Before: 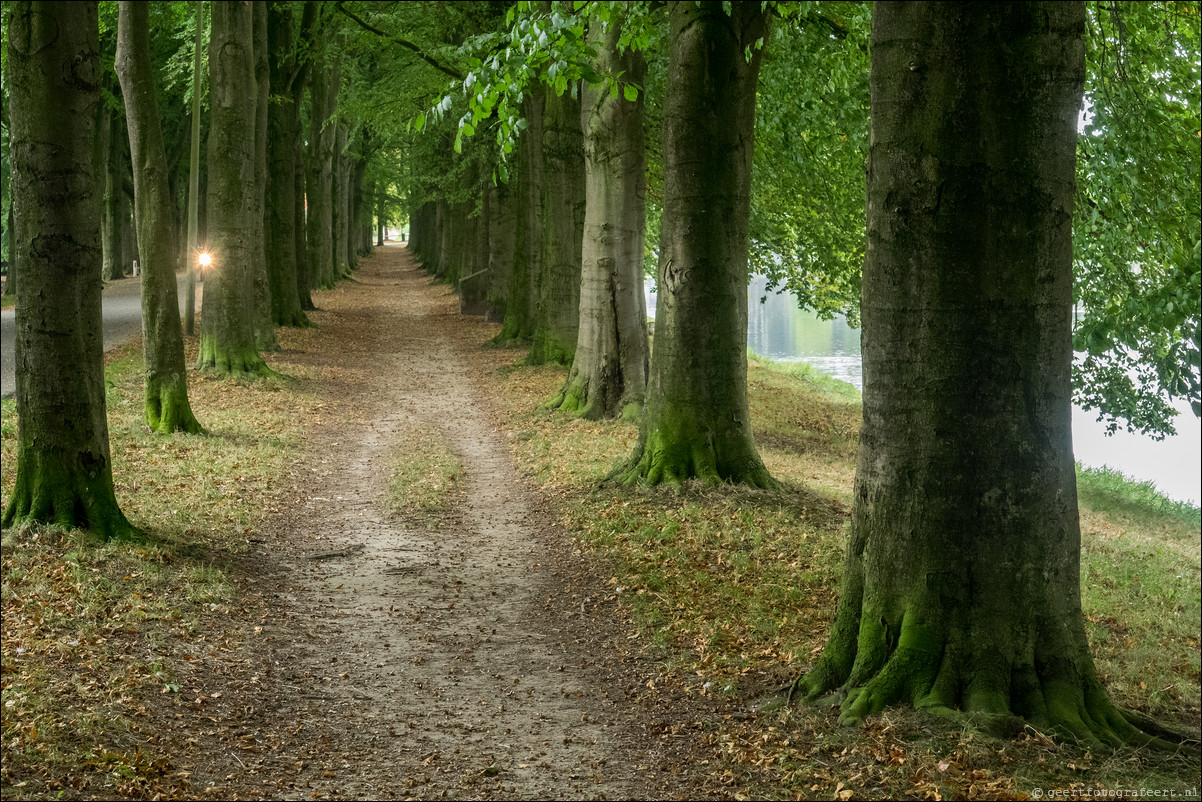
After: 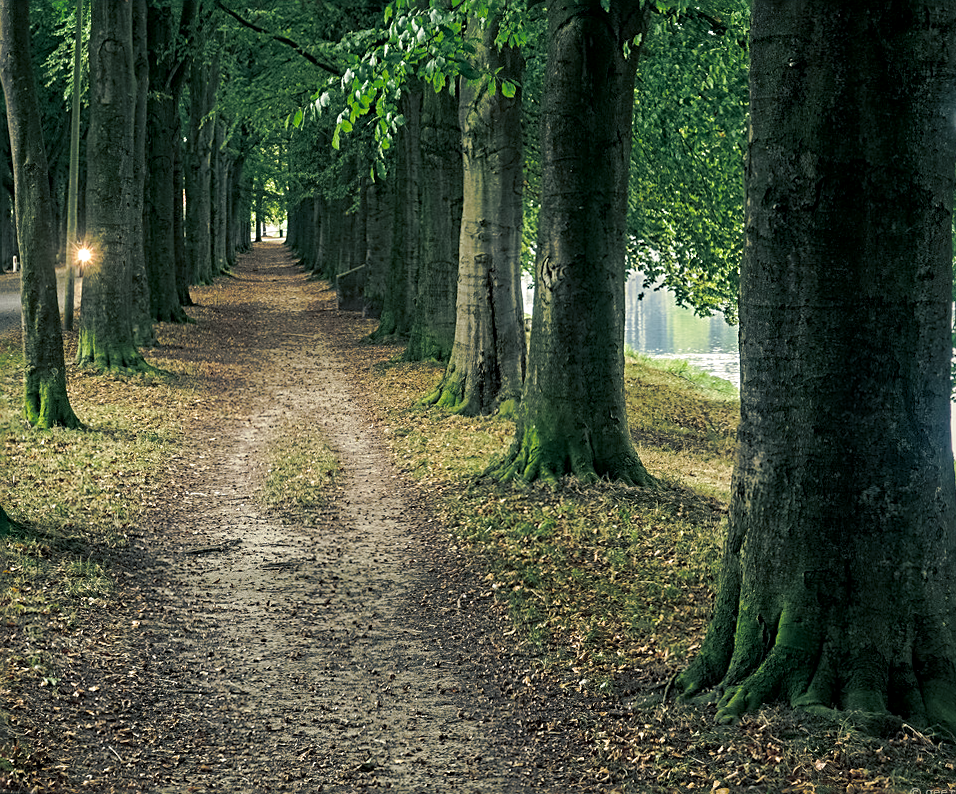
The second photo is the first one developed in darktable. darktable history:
crop and rotate: left 9.597%, right 10.195%
tone equalizer: on, module defaults
local contrast: highlights 100%, shadows 100%, detail 120%, midtone range 0.2
rotate and perspective: rotation 0.192°, lens shift (horizontal) -0.015, crop left 0.005, crop right 0.996, crop top 0.006, crop bottom 0.99
haze removal: compatibility mode true, adaptive false
sharpen: radius 2.676, amount 0.669
split-toning: shadows › hue 216°, shadows › saturation 1, highlights › hue 57.6°, balance -33.4
tone curve: curves: ch0 [(0, 0) (0.003, 0.003) (0.011, 0.01) (0.025, 0.023) (0.044, 0.042) (0.069, 0.065) (0.1, 0.094) (0.136, 0.128) (0.177, 0.167) (0.224, 0.211) (0.277, 0.261) (0.335, 0.315) (0.399, 0.375) (0.468, 0.441) (0.543, 0.543) (0.623, 0.623) (0.709, 0.709) (0.801, 0.801) (0.898, 0.898) (1, 1)], preserve colors none
